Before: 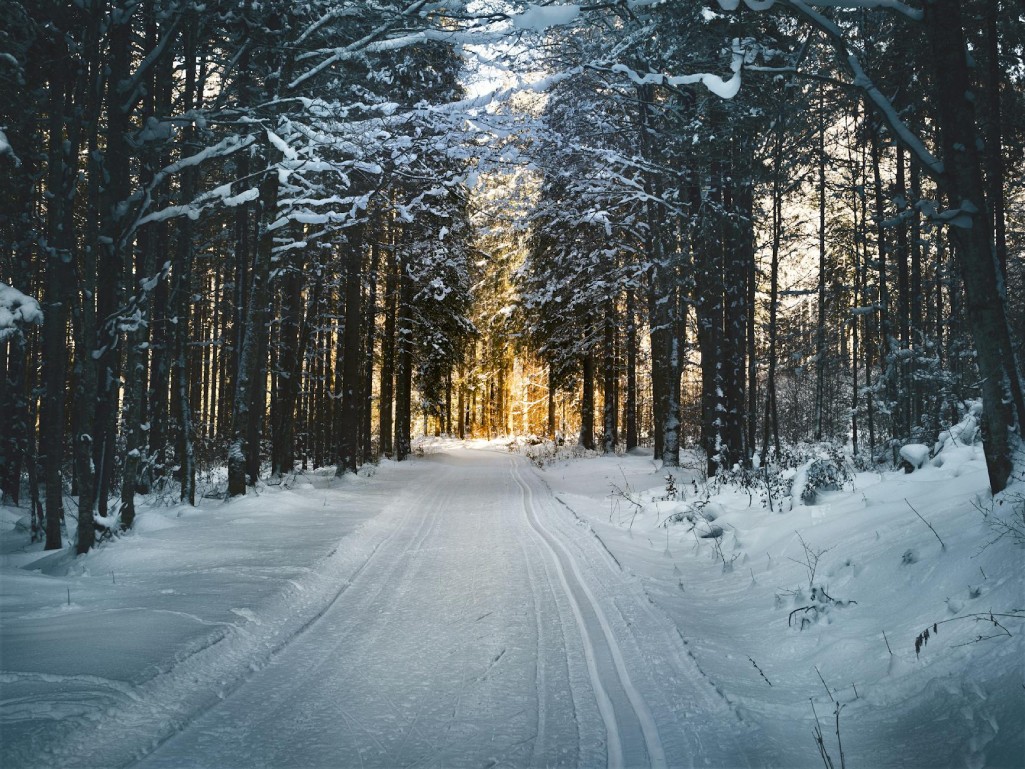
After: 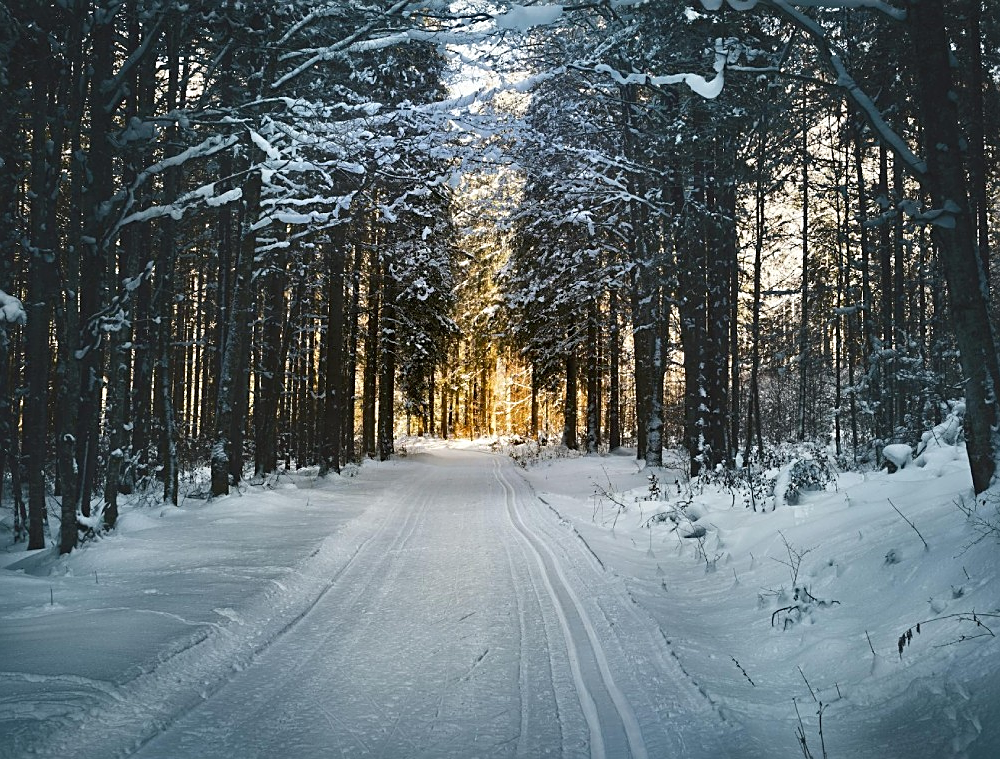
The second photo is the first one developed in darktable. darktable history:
crop and rotate: left 1.662%, right 0.769%, bottom 1.267%
sharpen: on, module defaults
